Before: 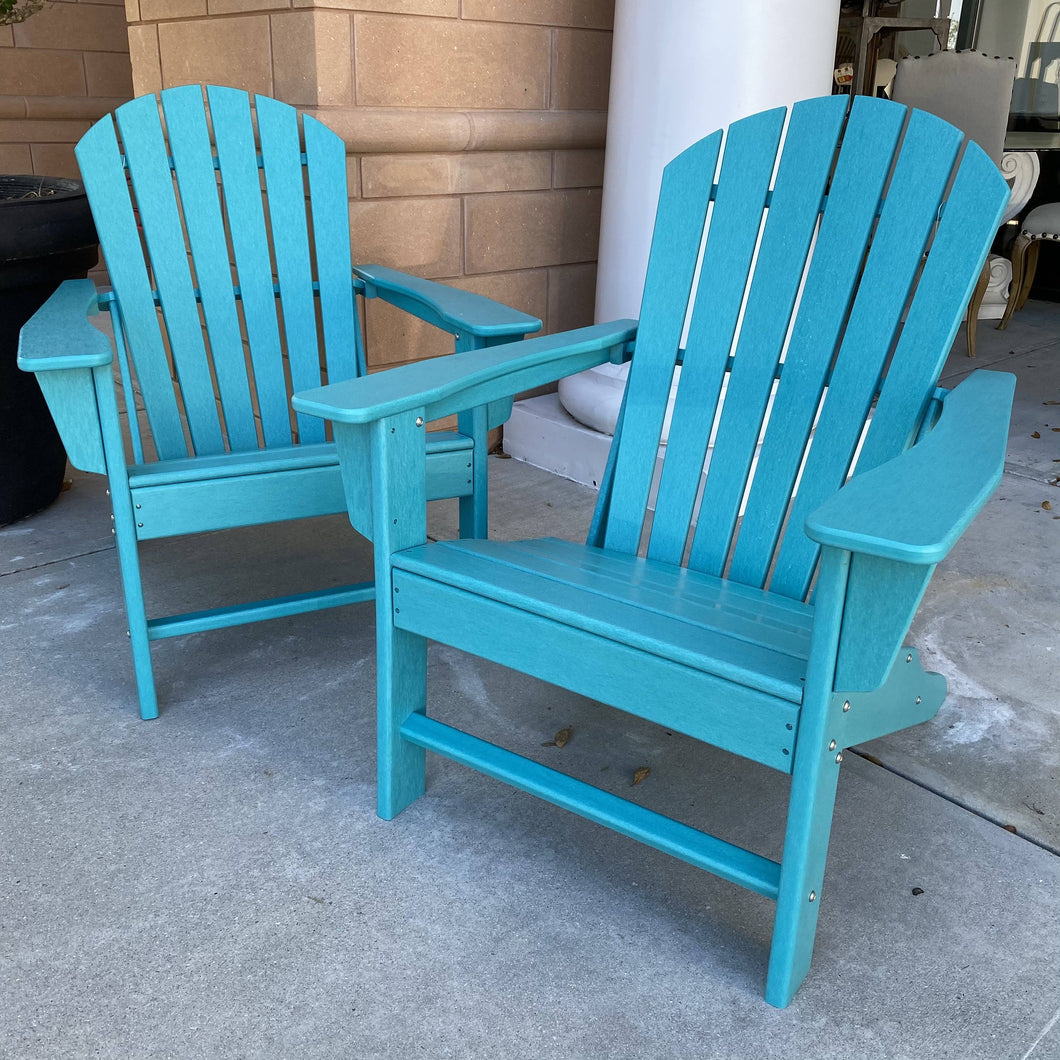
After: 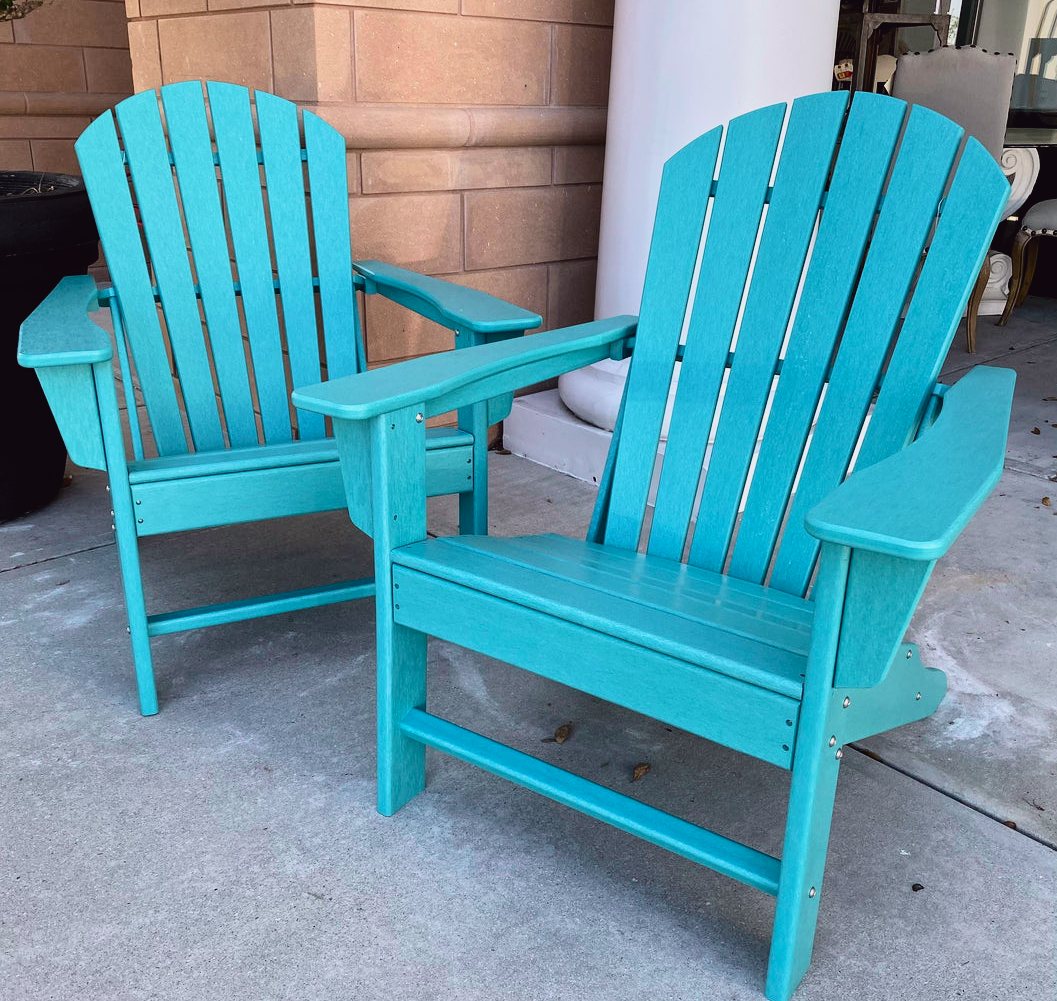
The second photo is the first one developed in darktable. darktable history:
crop: top 0.448%, right 0.264%, bottom 5.045%
tone equalizer: -8 EV -0.002 EV, -7 EV 0.005 EV, -6 EV -0.009 EV, -5 EV 0.011 EV, -4 EV -0.012 EV, -3 EV 0.007 EV, -2 EV -0.062 EV, -1 EV -0.293 EV, +0 EV -0.582 EV, smoothing diameter 2%, edges refinement/feathering 20, mask exposure compensation -1.57 EV, filter diffusion 5
color calibration: illuminant same as pipeline (D50), adaptation none (bypass)
tone curve: curves: ch0 [(0, 0.025) (0.15, 0.143) (0.452, 0.486) (0.751, 0.788) (1, 0.961)]; ch1 [(0, 0) (0.43, 0.408) (0.476, 0.469) (0.497, 0.507) (0.546, 0.571) (0.566, 0.607) (0.62, 0.657) (1, 1)]; ch2 [(0, 0) (0.386, 0.397) (0.505, 0.498) (0.547, 0.546) (0.579, 0.58) (1, 1)], color space Lab, independent channels, preserve colors none
filmic rgb: black relative exposure -12.8 EV, white relative exposure 2.8 EV, threshold 3 EV, target black luminance 0%, hardness 8.54, latitude 70.41%, contrast 1.133, shadows ↔ highlights balance -0.395%, color science v4 (2020), enable highlight reconstruction true
